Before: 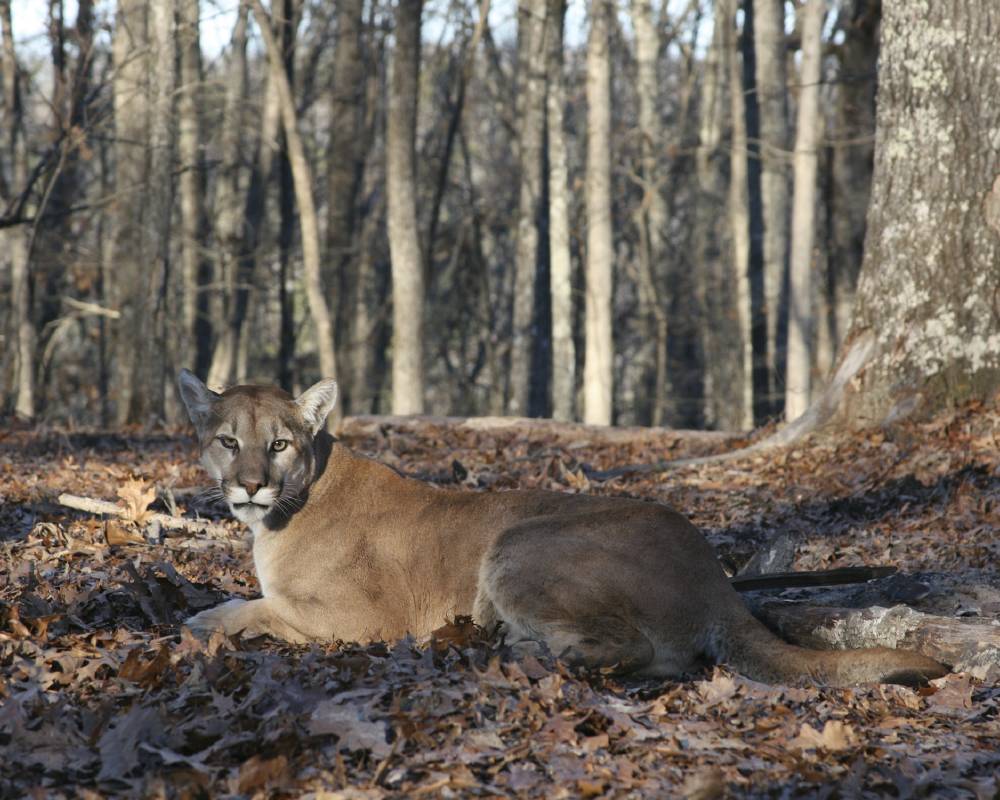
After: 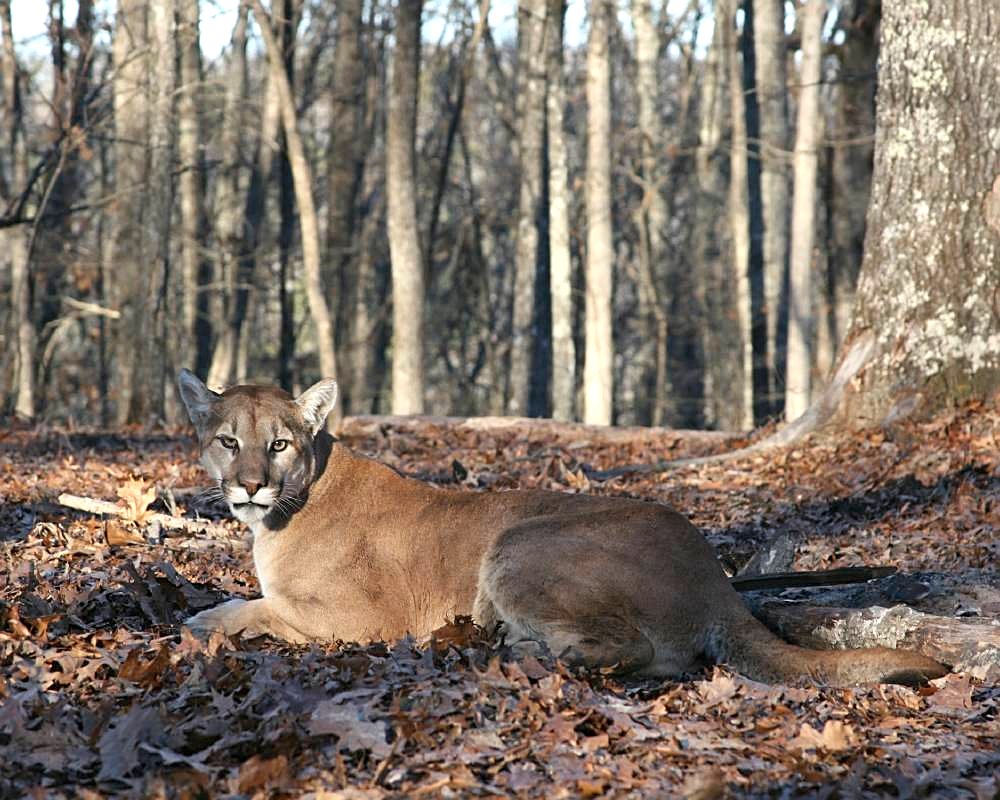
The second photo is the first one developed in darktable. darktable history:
exposure: black level correction 0, exposure 0.4 EV, compensate exposure bias true, compensate highlight preservation false
sharpen: on, module defaults
